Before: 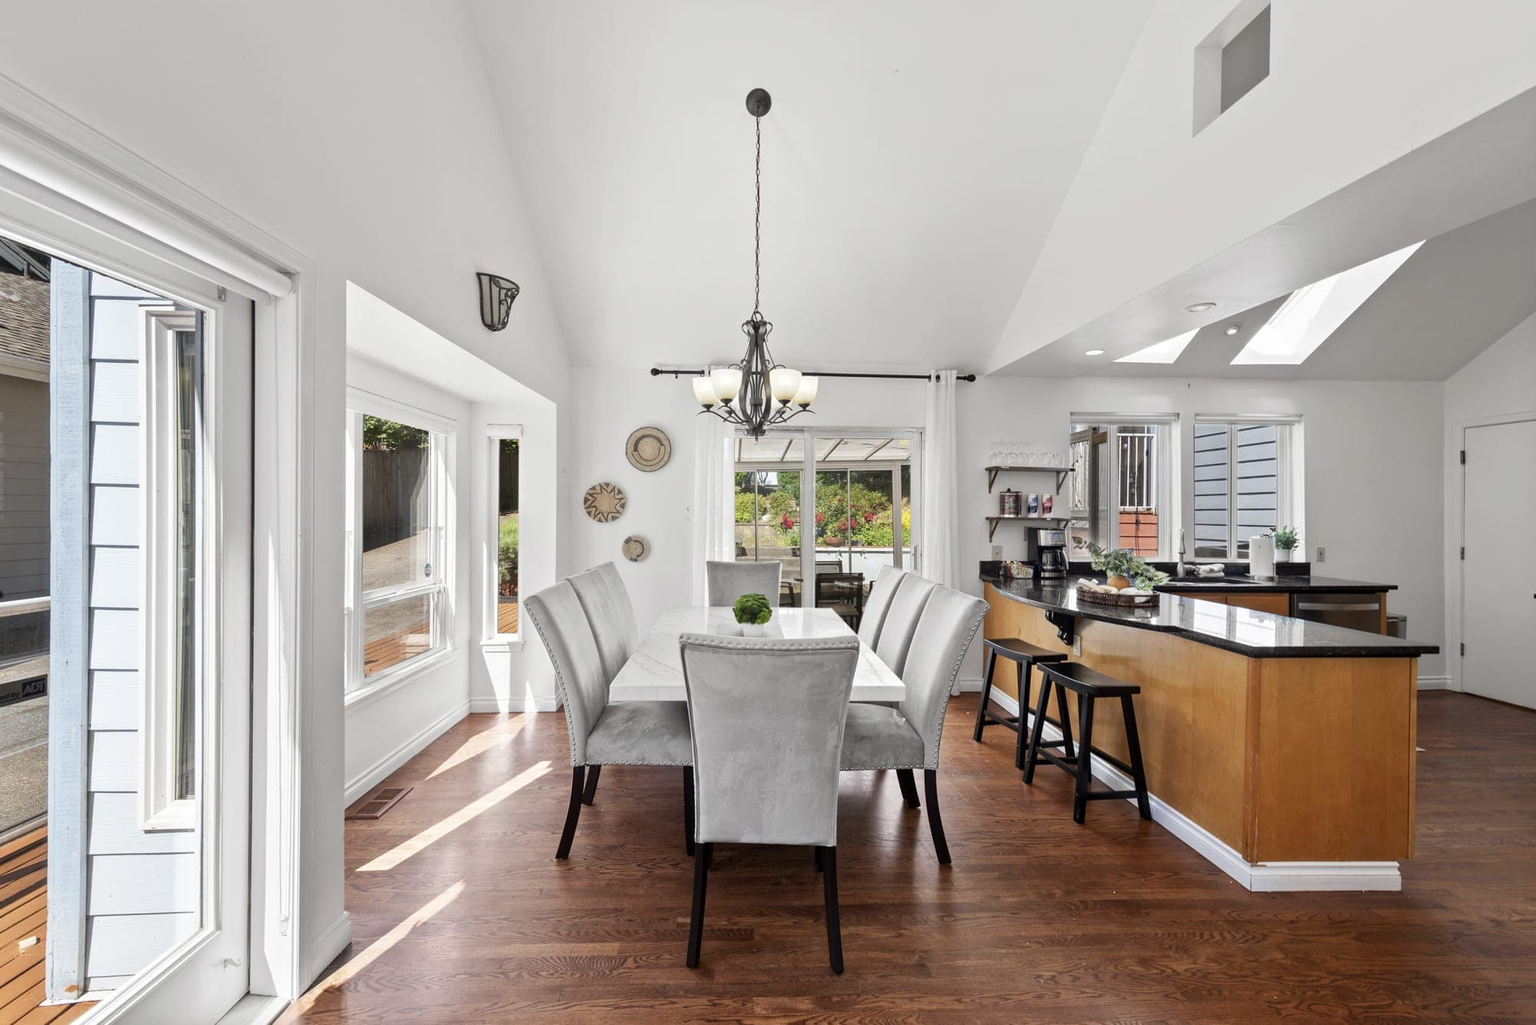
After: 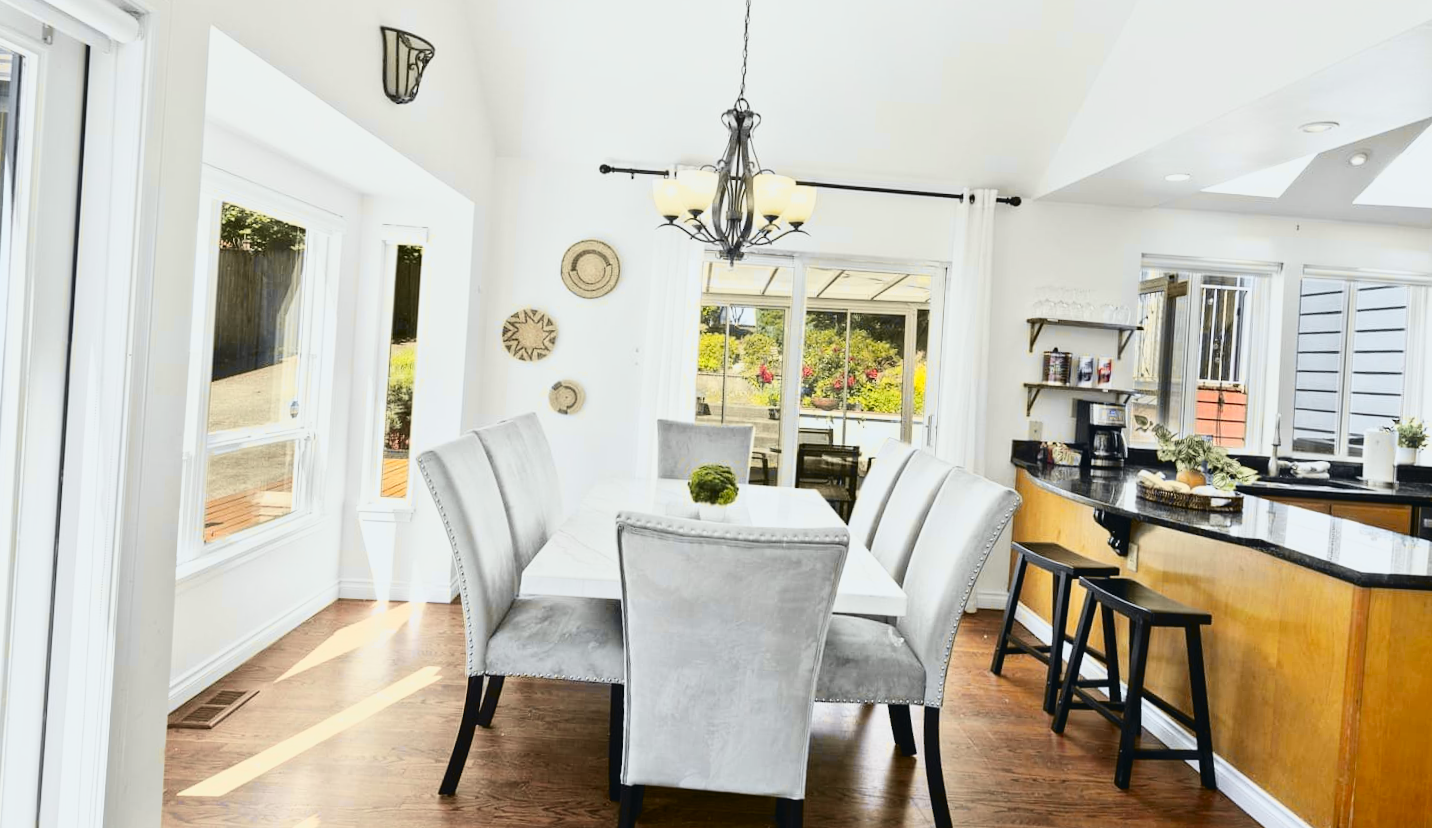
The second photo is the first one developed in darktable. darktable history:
tone curve: curves: ch0 [(0, 0.029) (0.087, 0.084) (0.227, 0.239) (0.46, 0.576) (0.657, 0.796) (0.861, 0.932) (0.997, 0.951)]; ch1 [(0, 0) (0.353, 0.344) (0.45, 0.46) (0.502, 0.494) (0.534, 0.523) (0.573, 0.576) (0.602, 0.631) (0.647, 0.669) (1, 1)]; ch2 [(0, 0) (0.333, 0.346) (0.385, 0.395) (0.44, 0.466) (0.5, 0.493) (0.521, 0.56) (0.553, 0.579) (0.573, 0.599) (0.667, 0.777) (1, 1)], color space Lab, independent channels, preserve colors none
tone equalizer: -8 EV 0.06 EV, smoothing diameter 25%, edges refinement/feathering 10, preserve details guided filter
crop and rotate: angle -3.37°, left 9.79%, top 20.73%, right 12.42%, bottom 11.82%
